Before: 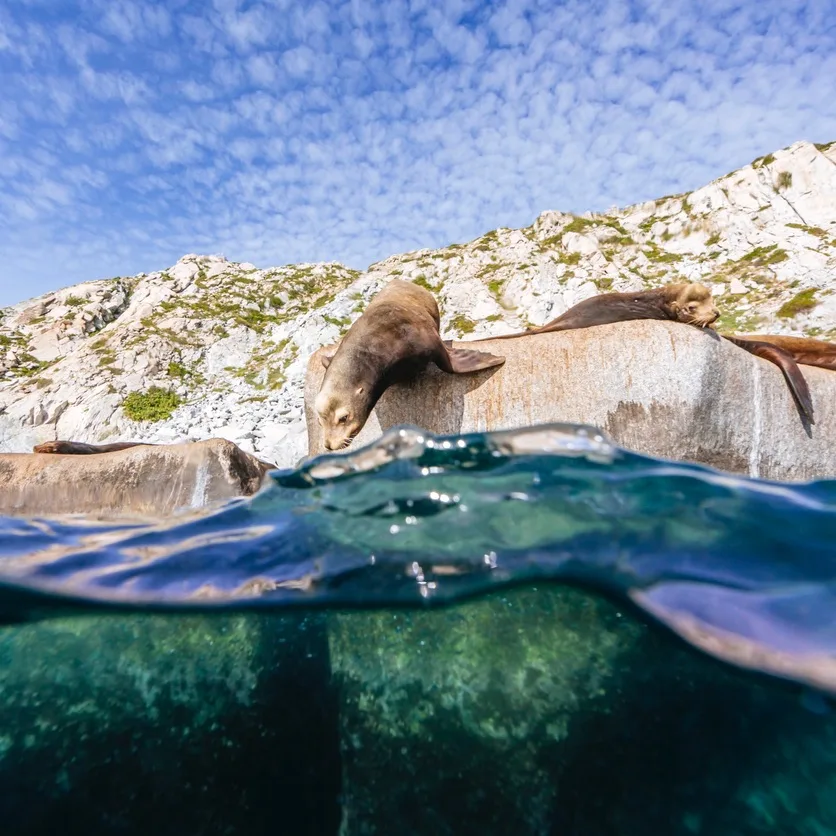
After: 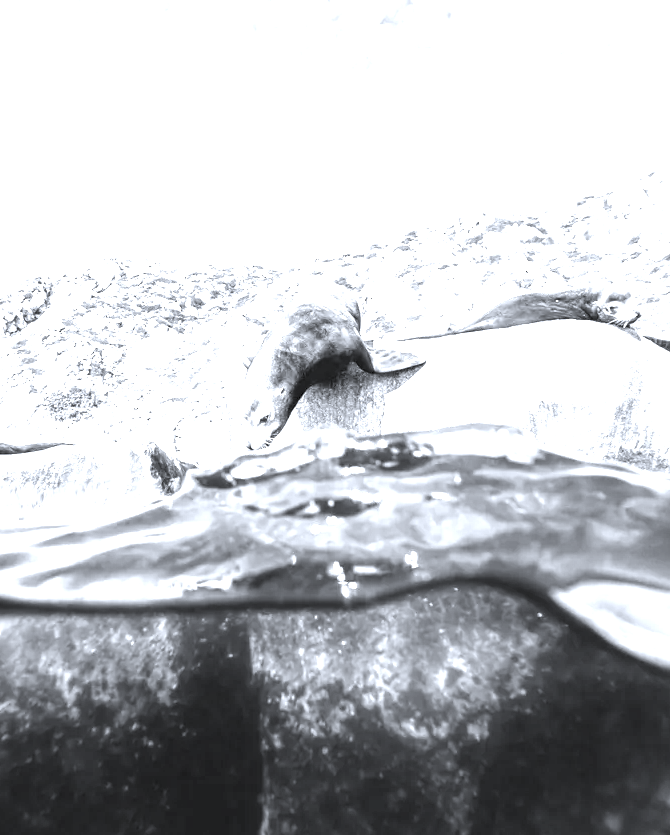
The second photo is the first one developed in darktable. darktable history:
crop and rotate: left 9.52%, right 10.272%
color correction: highlights a* -0.754, highlights b* -8.37
contrast brightness saturation: contrast 0.008, saturation -0.065
local contrast: highlights 103%, shadows 102%, detail 119%, midtone range 0.2
color calibration: output gray [0.28, 0.41, 0.31, 0], illuminant as shot in camera, x 0.368, y 0.376, temperature 4324.69 K
color balance rgb: power › hue 60.25°, linear chroma grading › shadows -6.969%, linear chroma grading › highlights -8.1%, linear chroma grading › global chroma -10.301%, linear chroma grading › mid-tones -7.912%, perceptual saturation grading › global saturation 25.161%, global vibrance 20%
exposure: exposure 1.997 EV, compensate highlight preservation false
